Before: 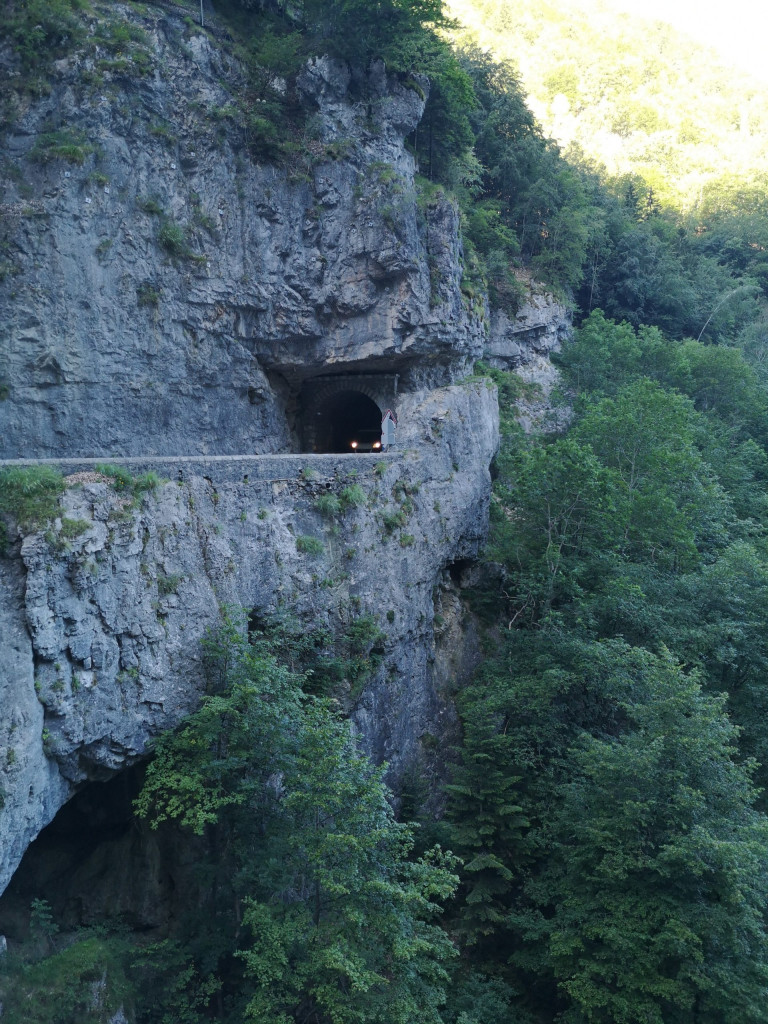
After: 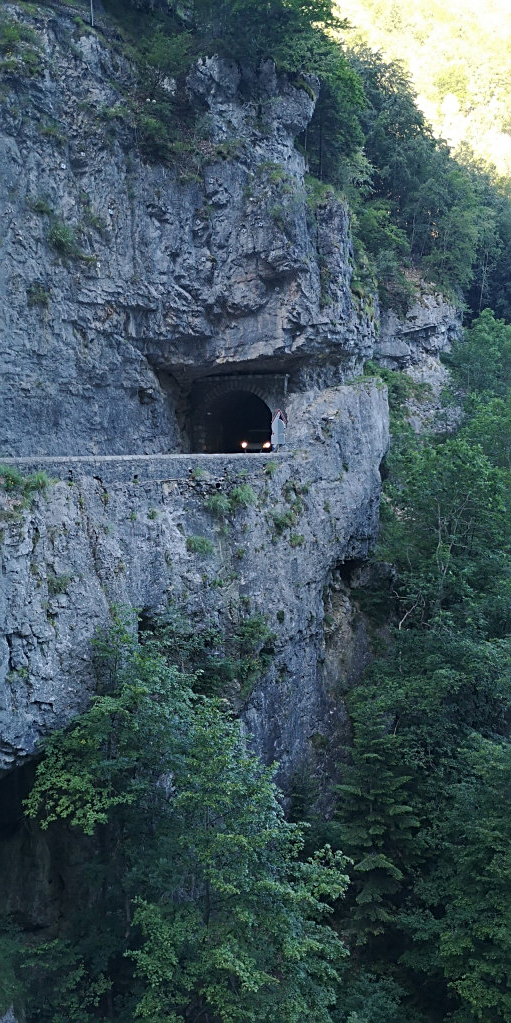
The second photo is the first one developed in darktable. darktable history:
sharpen: on, module defaults
crop and rotate: left 14.393%, right 18.993%
